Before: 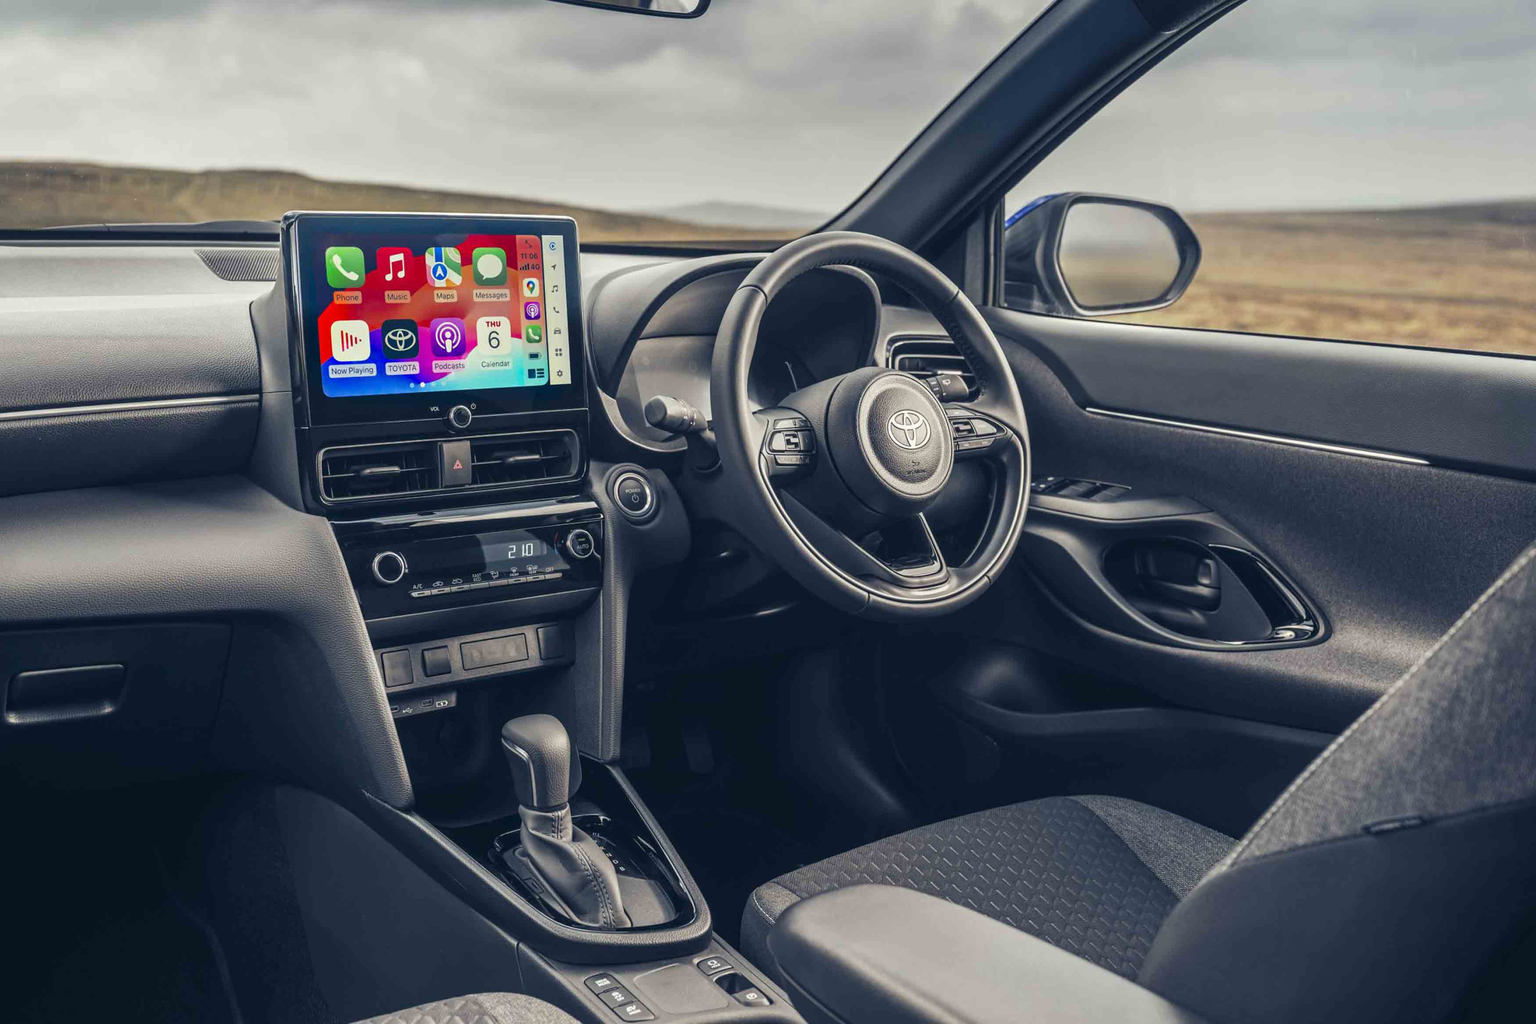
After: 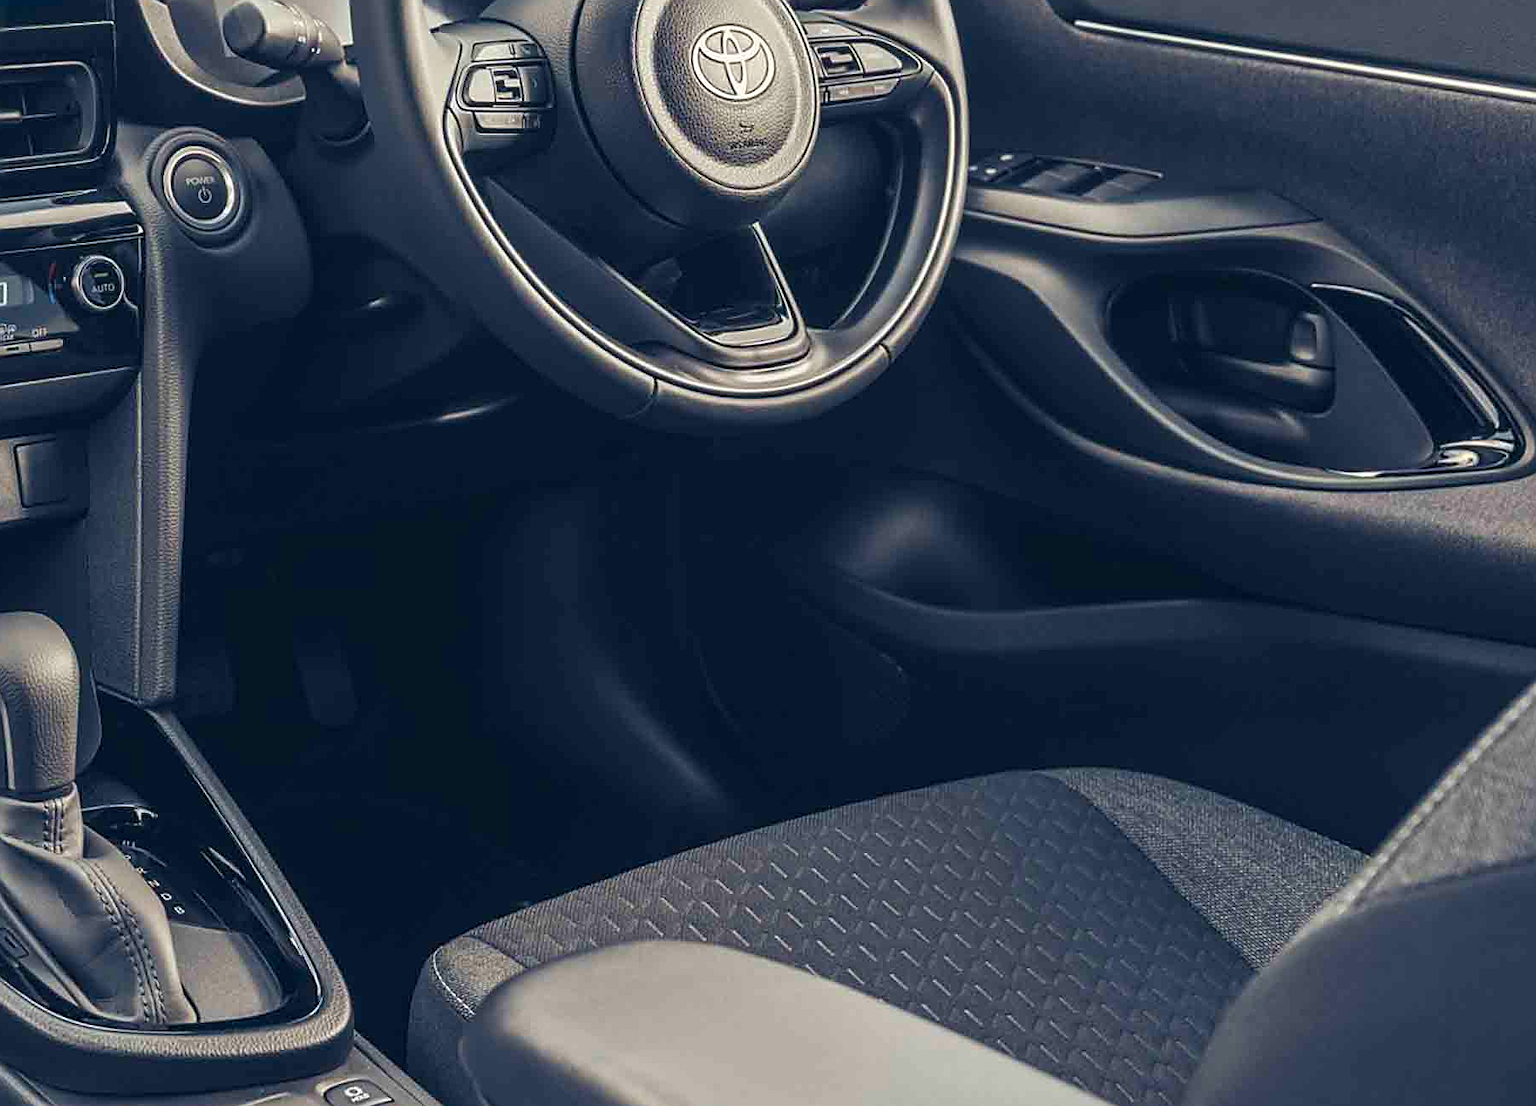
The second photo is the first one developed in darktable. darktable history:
crop: left 34.479%, top 38.822%, right 13.718%, bottom 5.172%
color balance rgb: perceptual saturation grading › global saturation 25%, global vibrance 20%
sharpen: on, module defaults
